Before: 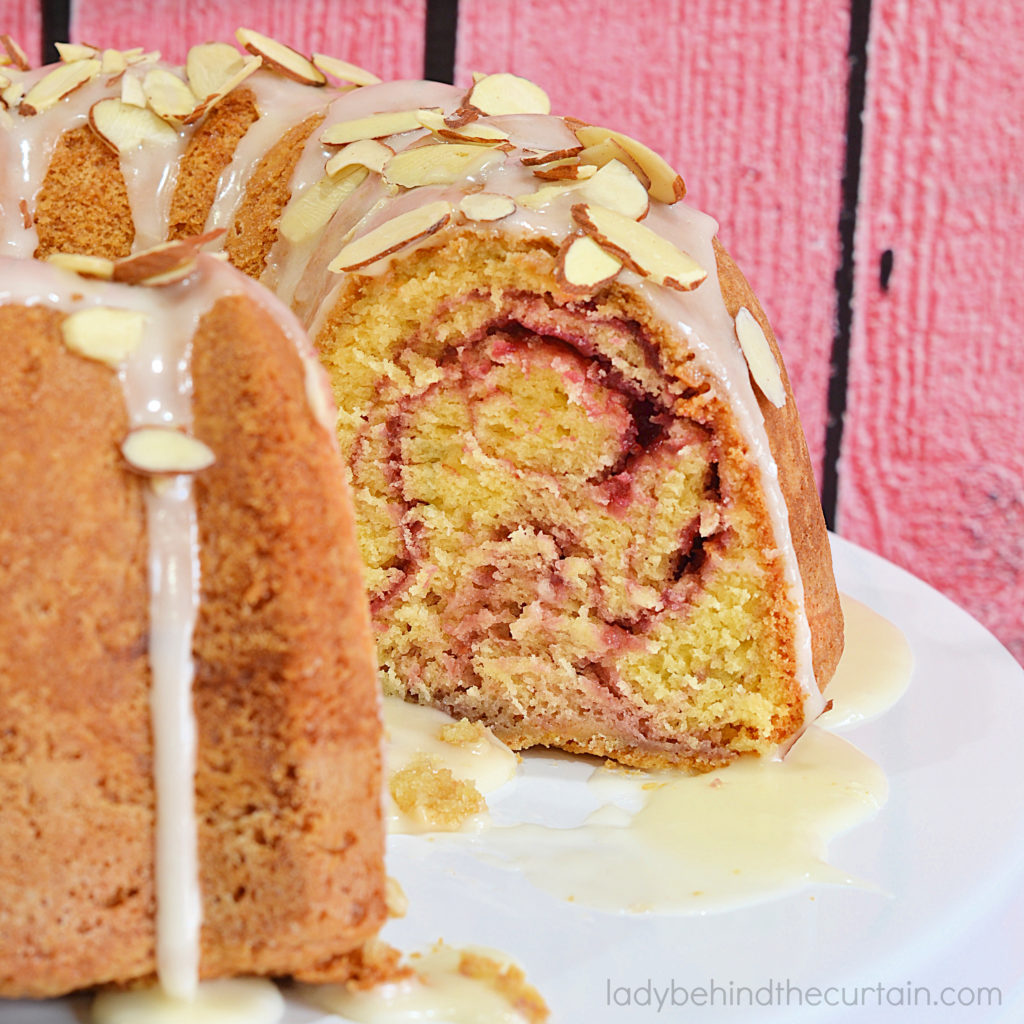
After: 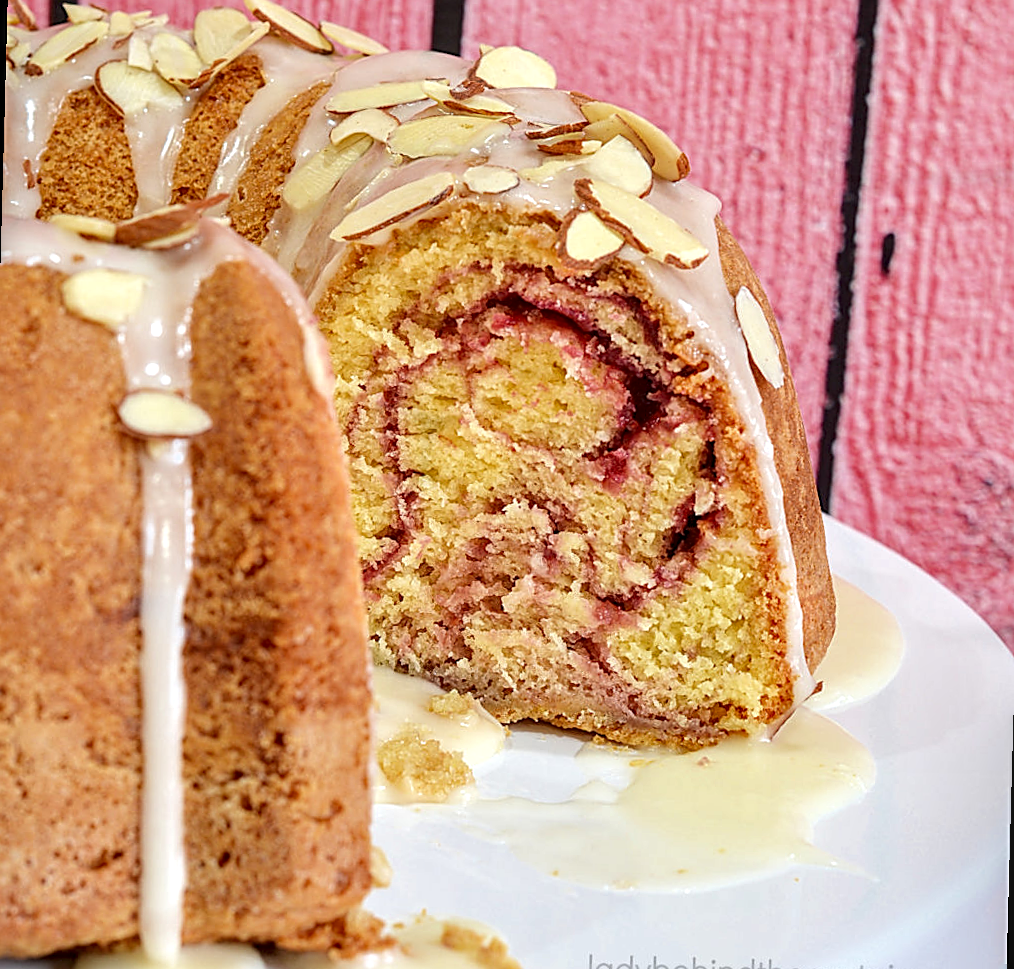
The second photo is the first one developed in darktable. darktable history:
rotate and perspective: rotation 1.57°, crop left 0.018, crop right 0.982, crop top 0.039, crop bottom 0.961
local contrast: detail 144%
sharpen: on, module defaults
